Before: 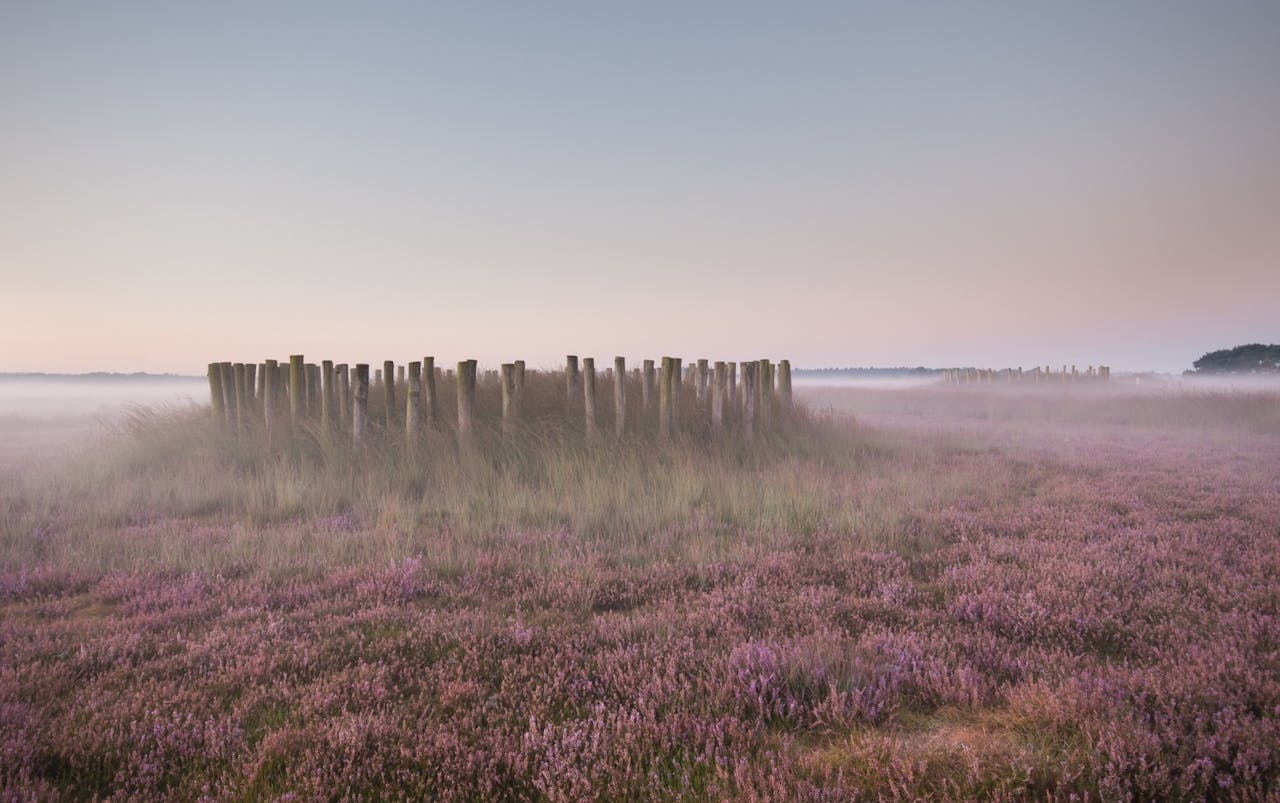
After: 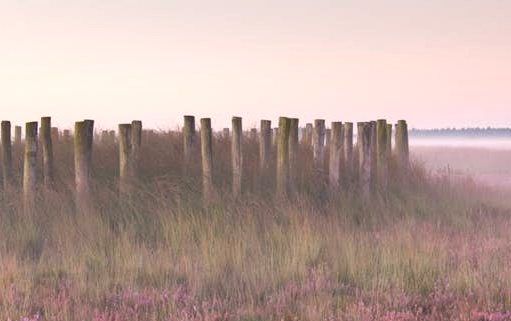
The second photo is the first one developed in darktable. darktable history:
color balance rgb: shadows lift › chroma 4.21%, shadows lift › hue 252.22°, highlights gain › chroma 1.36%, highlights gain › hue 50.24°, perceptual saturation grading › mid-tones 6.33%, perceptual saturation grading › shadows 72.44%, perceptual brilliance grading › highlights 11.59%, contrast 5.05%
crop: left 30%, top 30%, right 30%, bottom 30%
